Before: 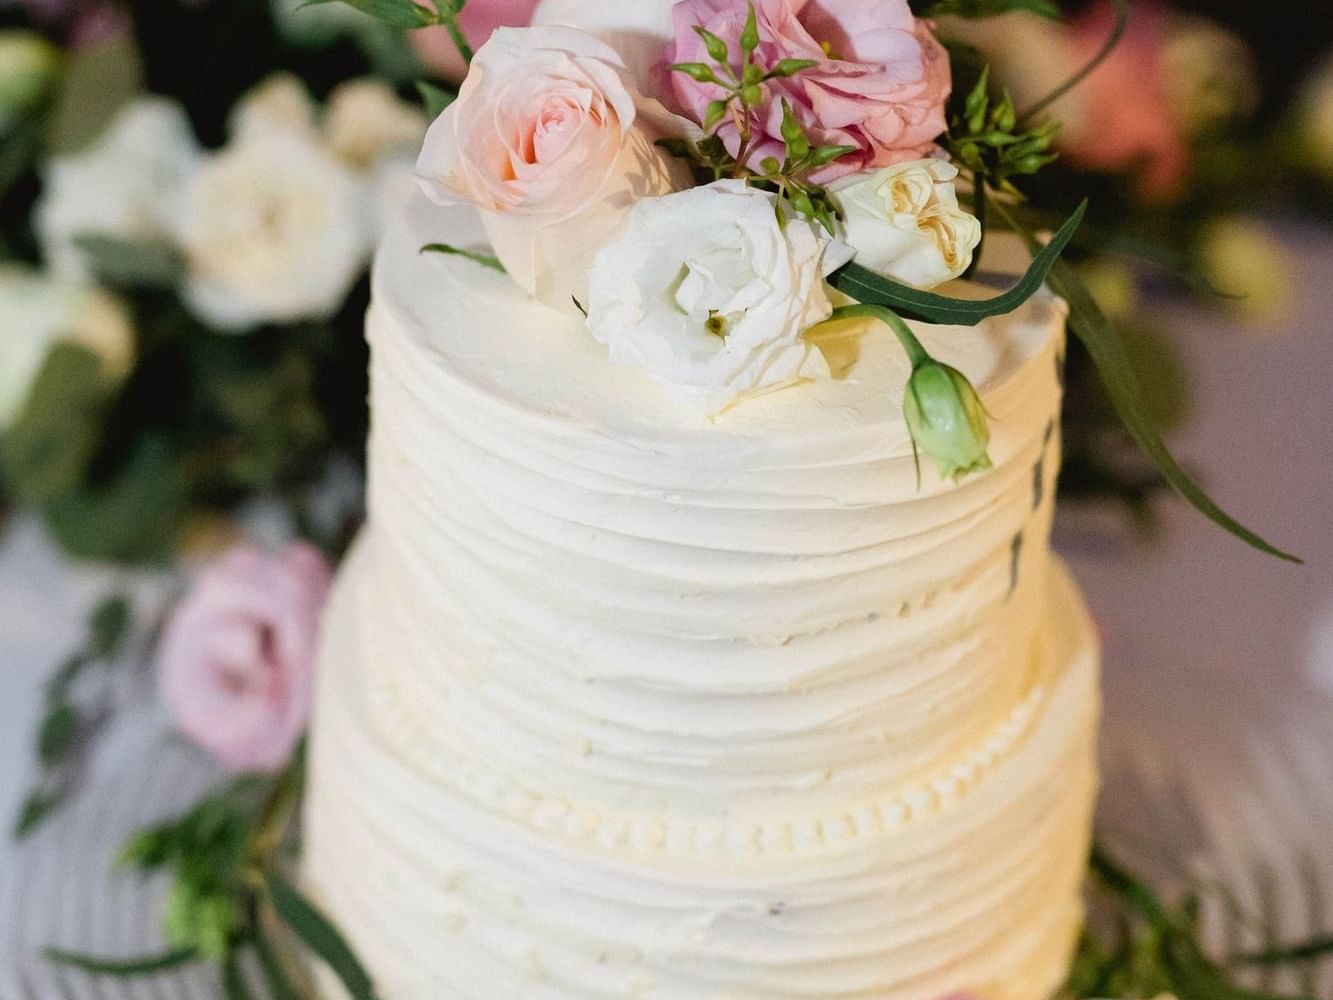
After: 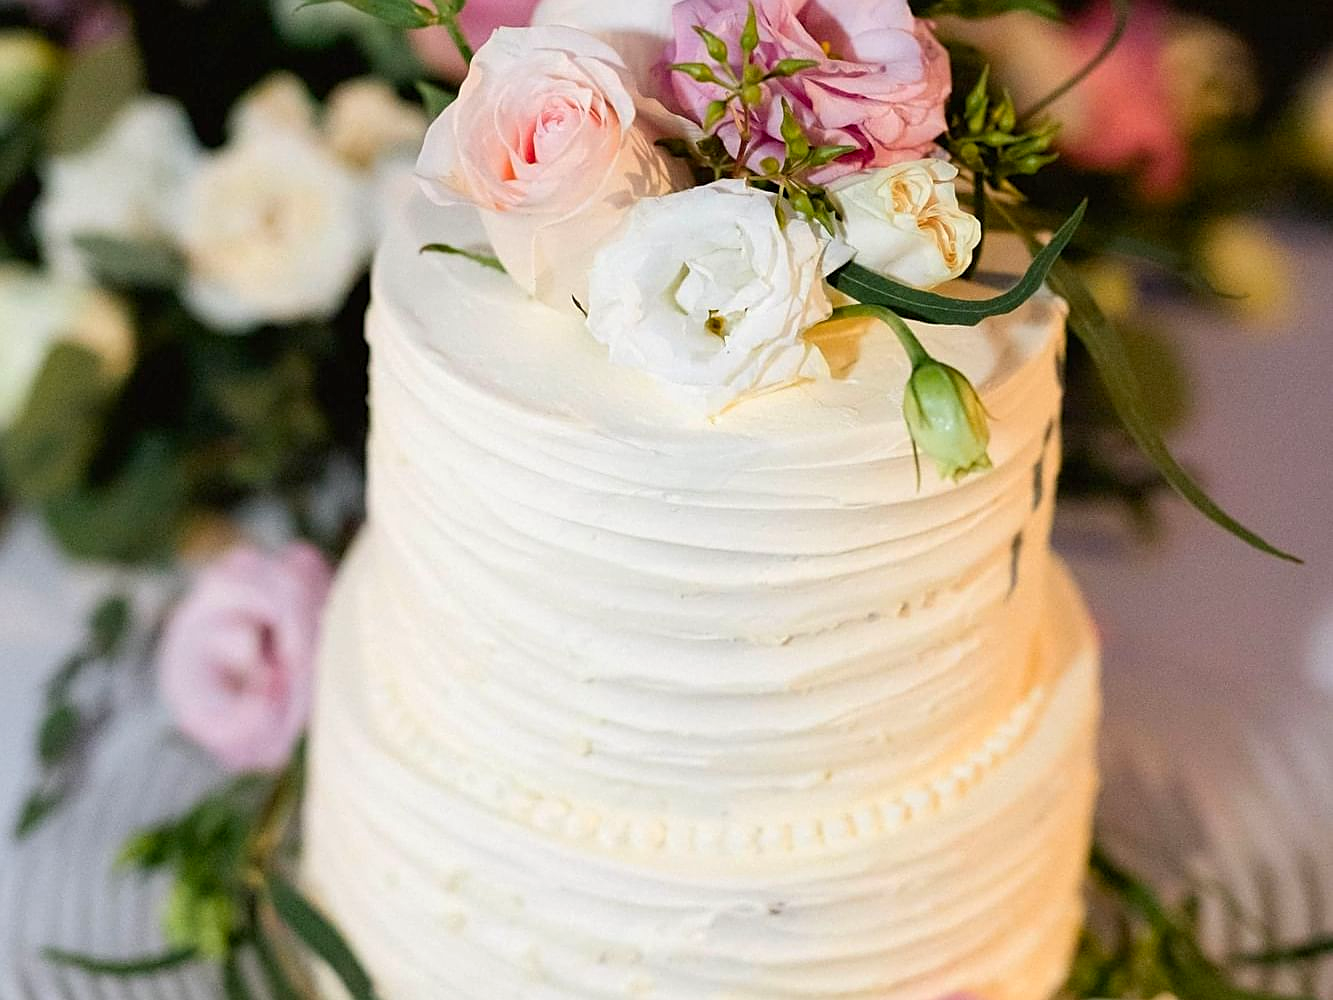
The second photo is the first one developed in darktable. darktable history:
sharpen: on, module defaults
exposure: black level correction 0.002, exposure 0.148 EV, compensate exposure bias true, compensate highlight preservation false
color zones: curves: ch1 [(0.235, 0.558) (0.75, 0.5)]; ch2 [(0.25, 0.462) (0.749, 0.457)]
